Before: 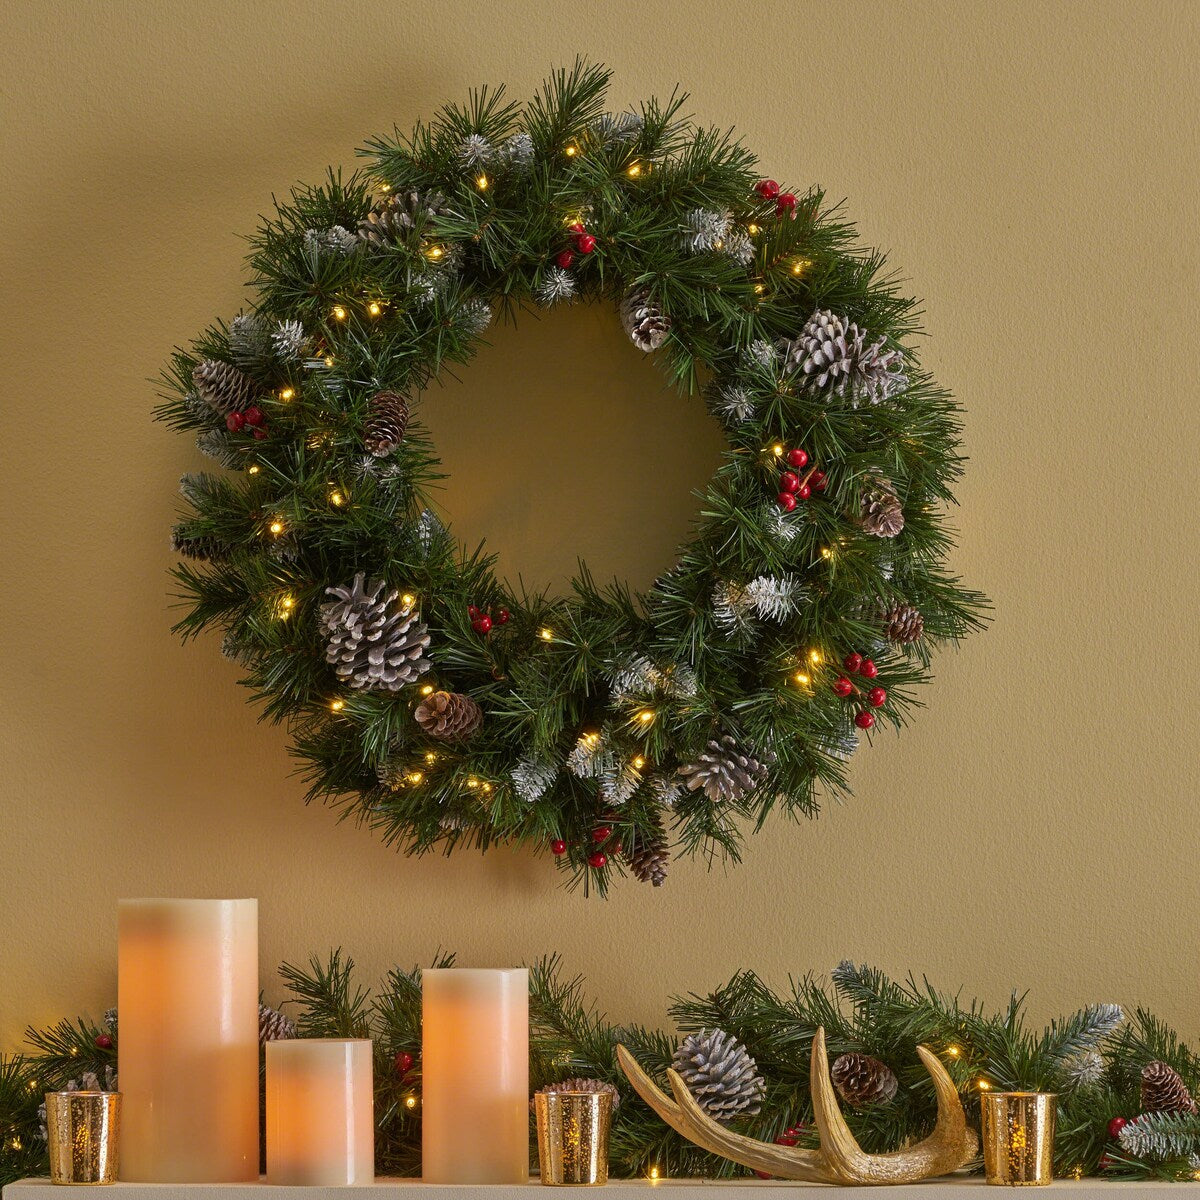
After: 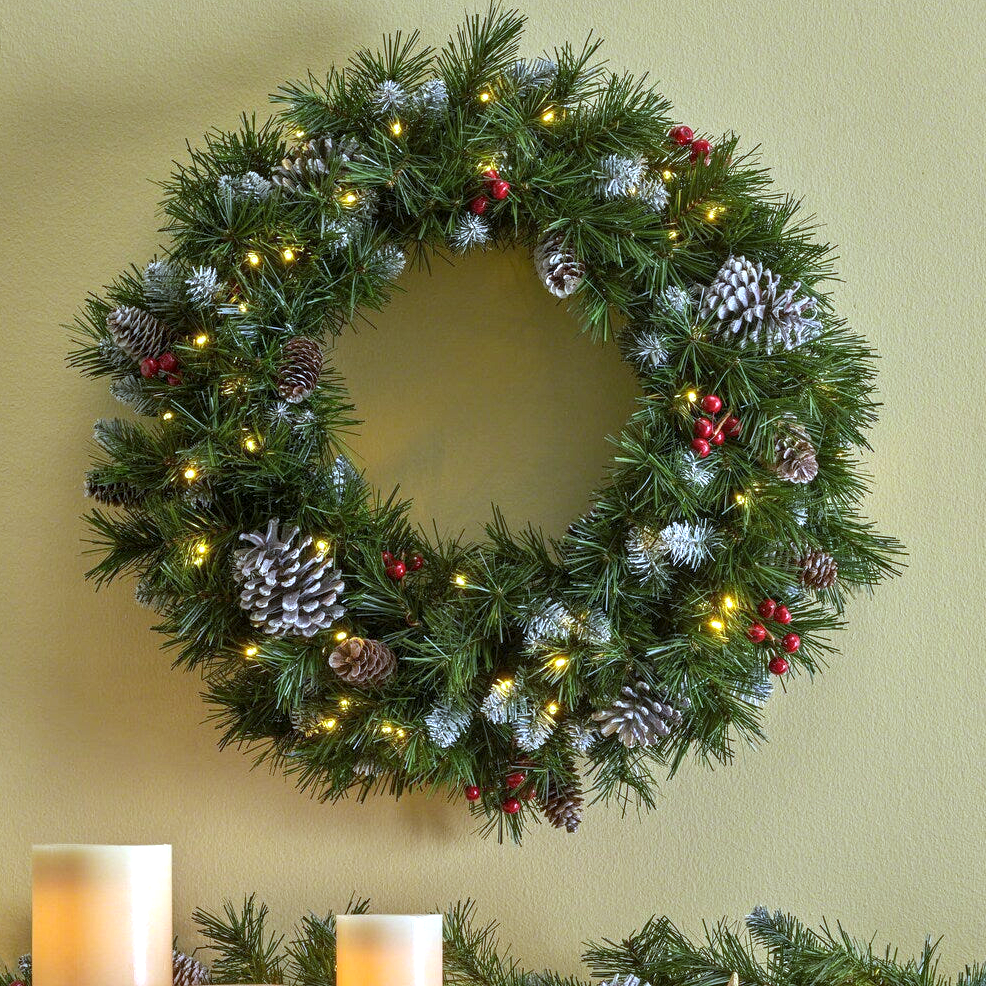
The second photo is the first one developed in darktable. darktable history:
color correction: highlights a* -4.73, highlights b* 5.06, saturation 0.97
exposure: black level correction 0, exposure 0.9 EV, compensate exposure bias true, compensate highlight preservation false
local contrast: on, module defaults
crop and rotate: left 7.196%, top 4.574%, right 10.605%, bottom 13.178%
white balance: red 0.871, blue 1.249
